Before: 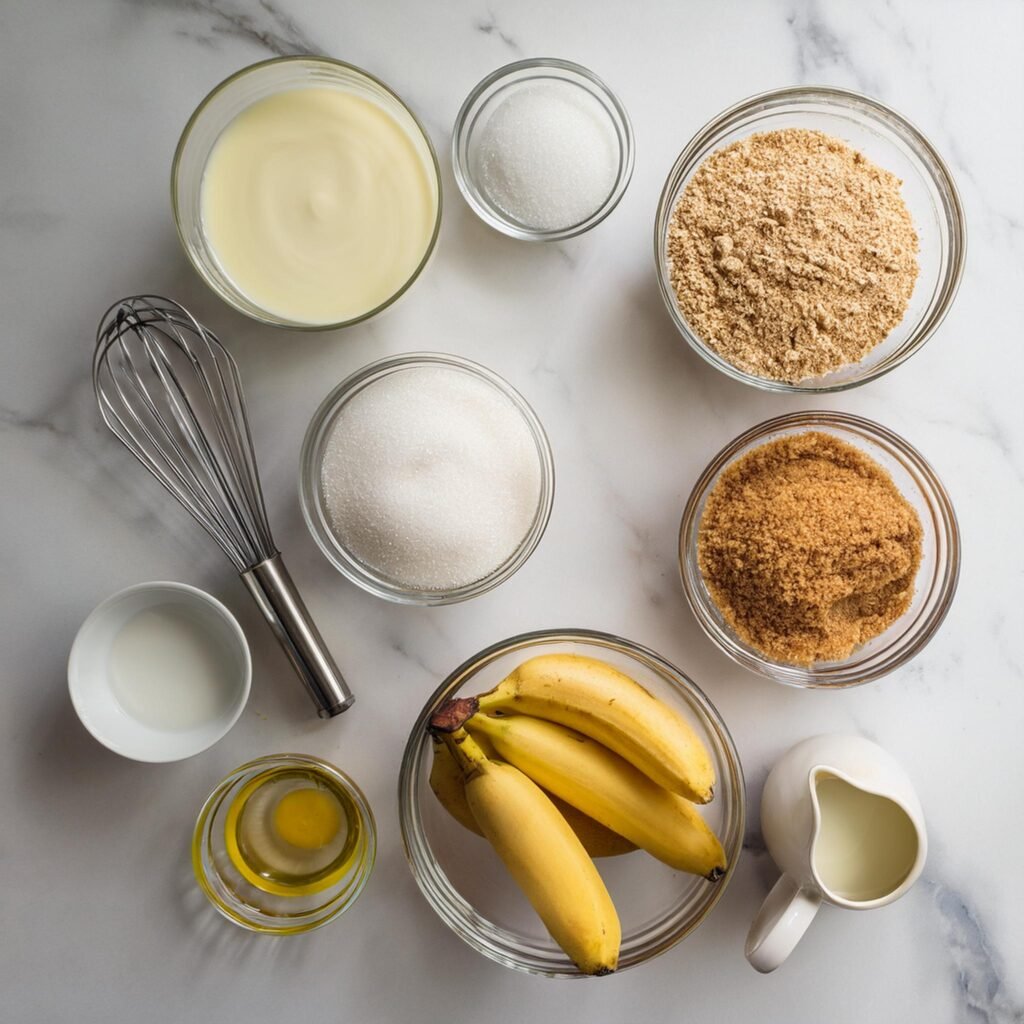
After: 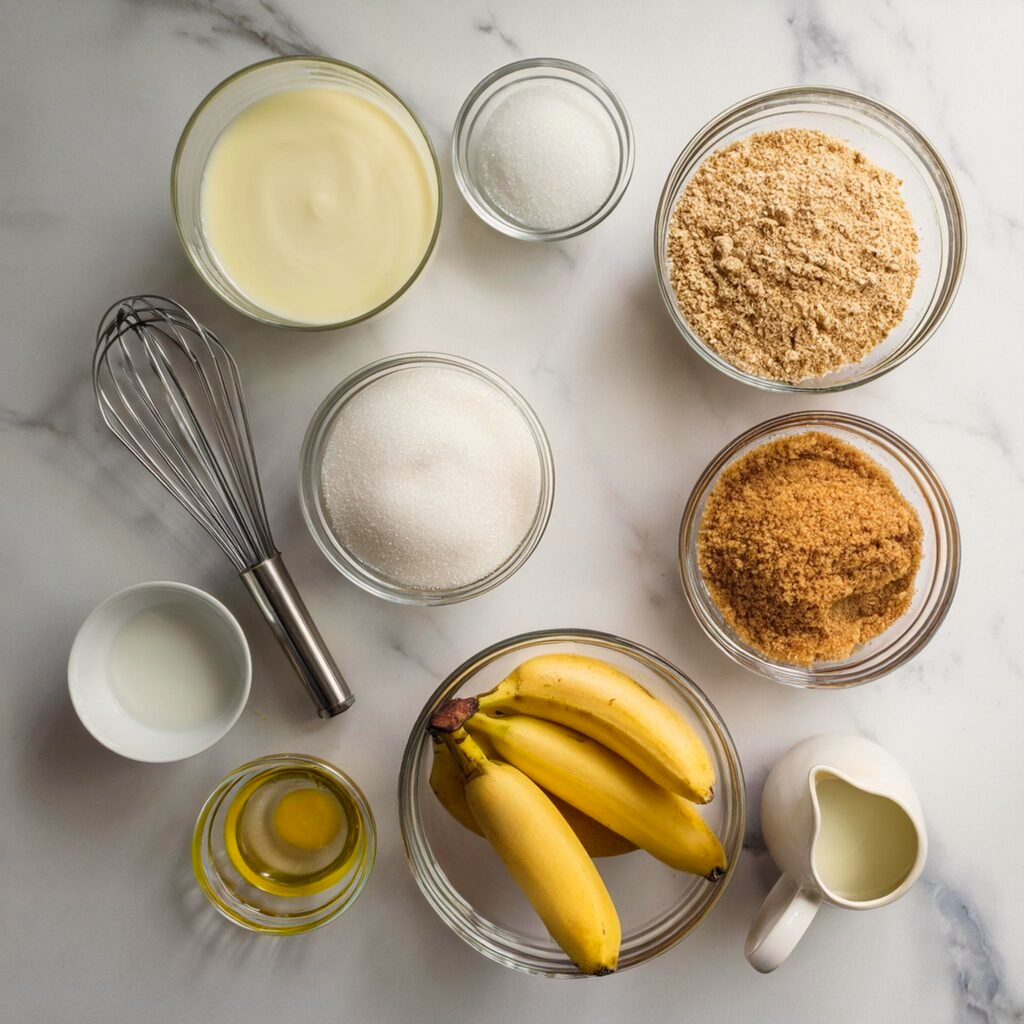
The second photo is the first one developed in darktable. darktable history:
color correction: highlights a* 0.744, highlights b* 2.8, saturation 1.07
